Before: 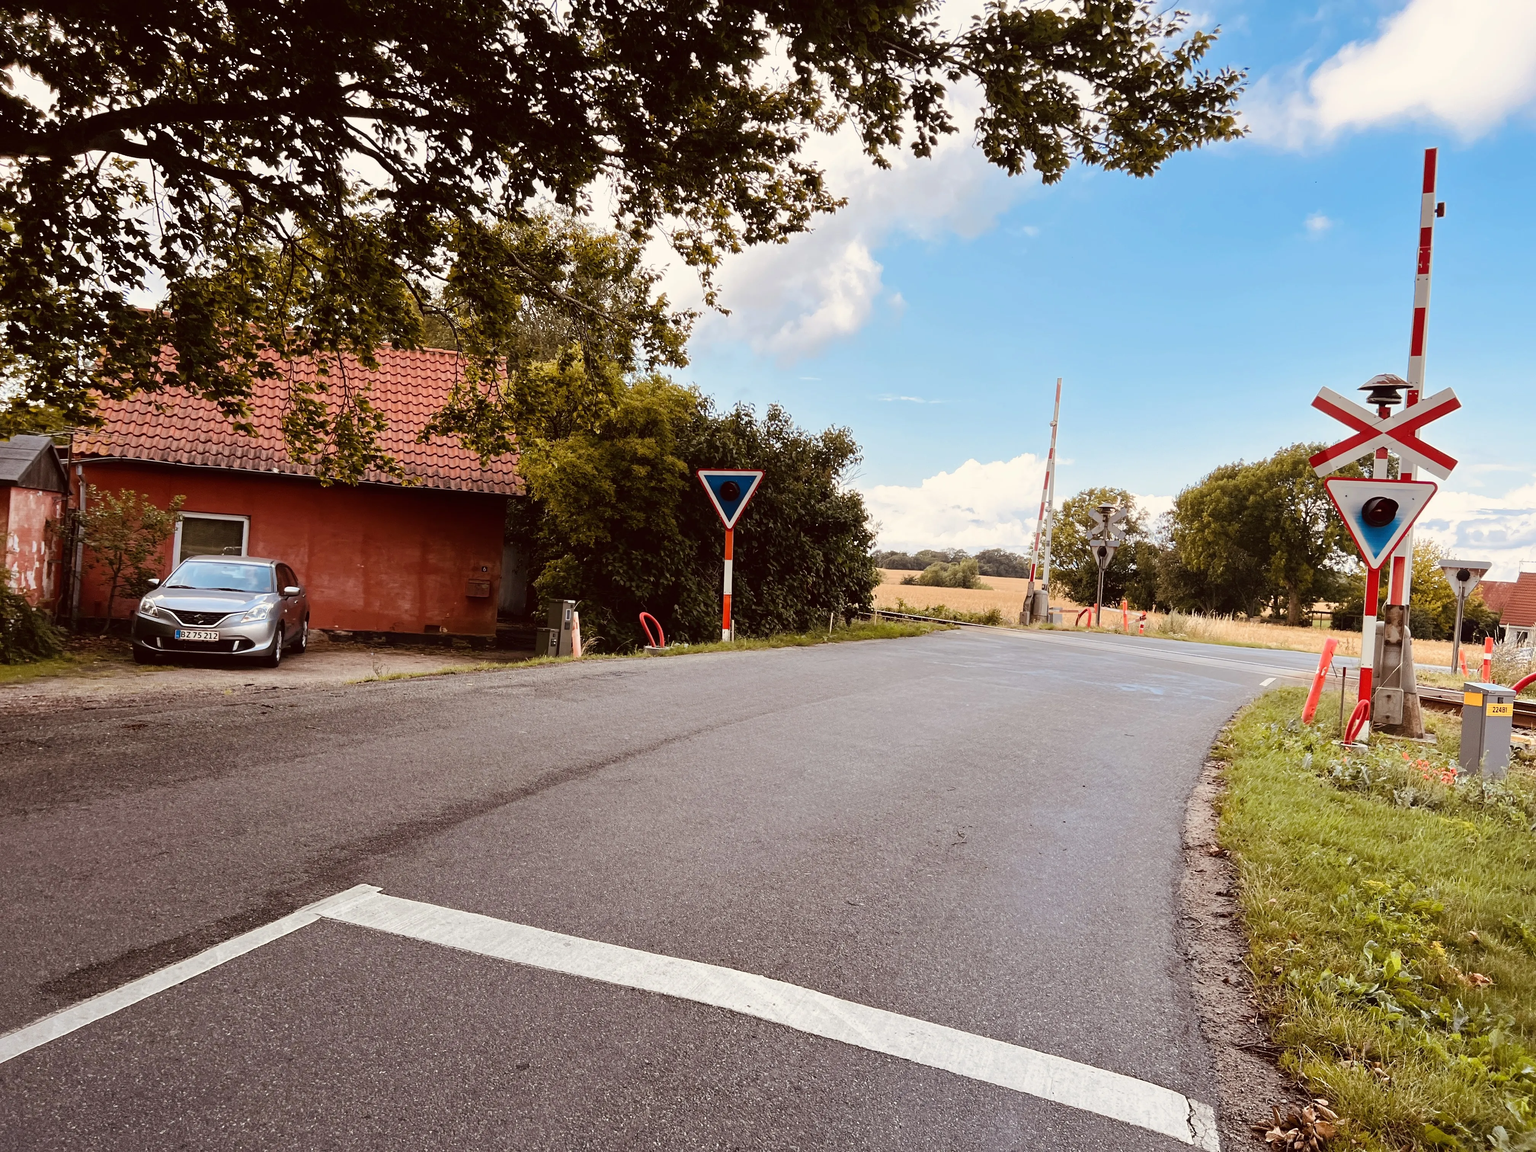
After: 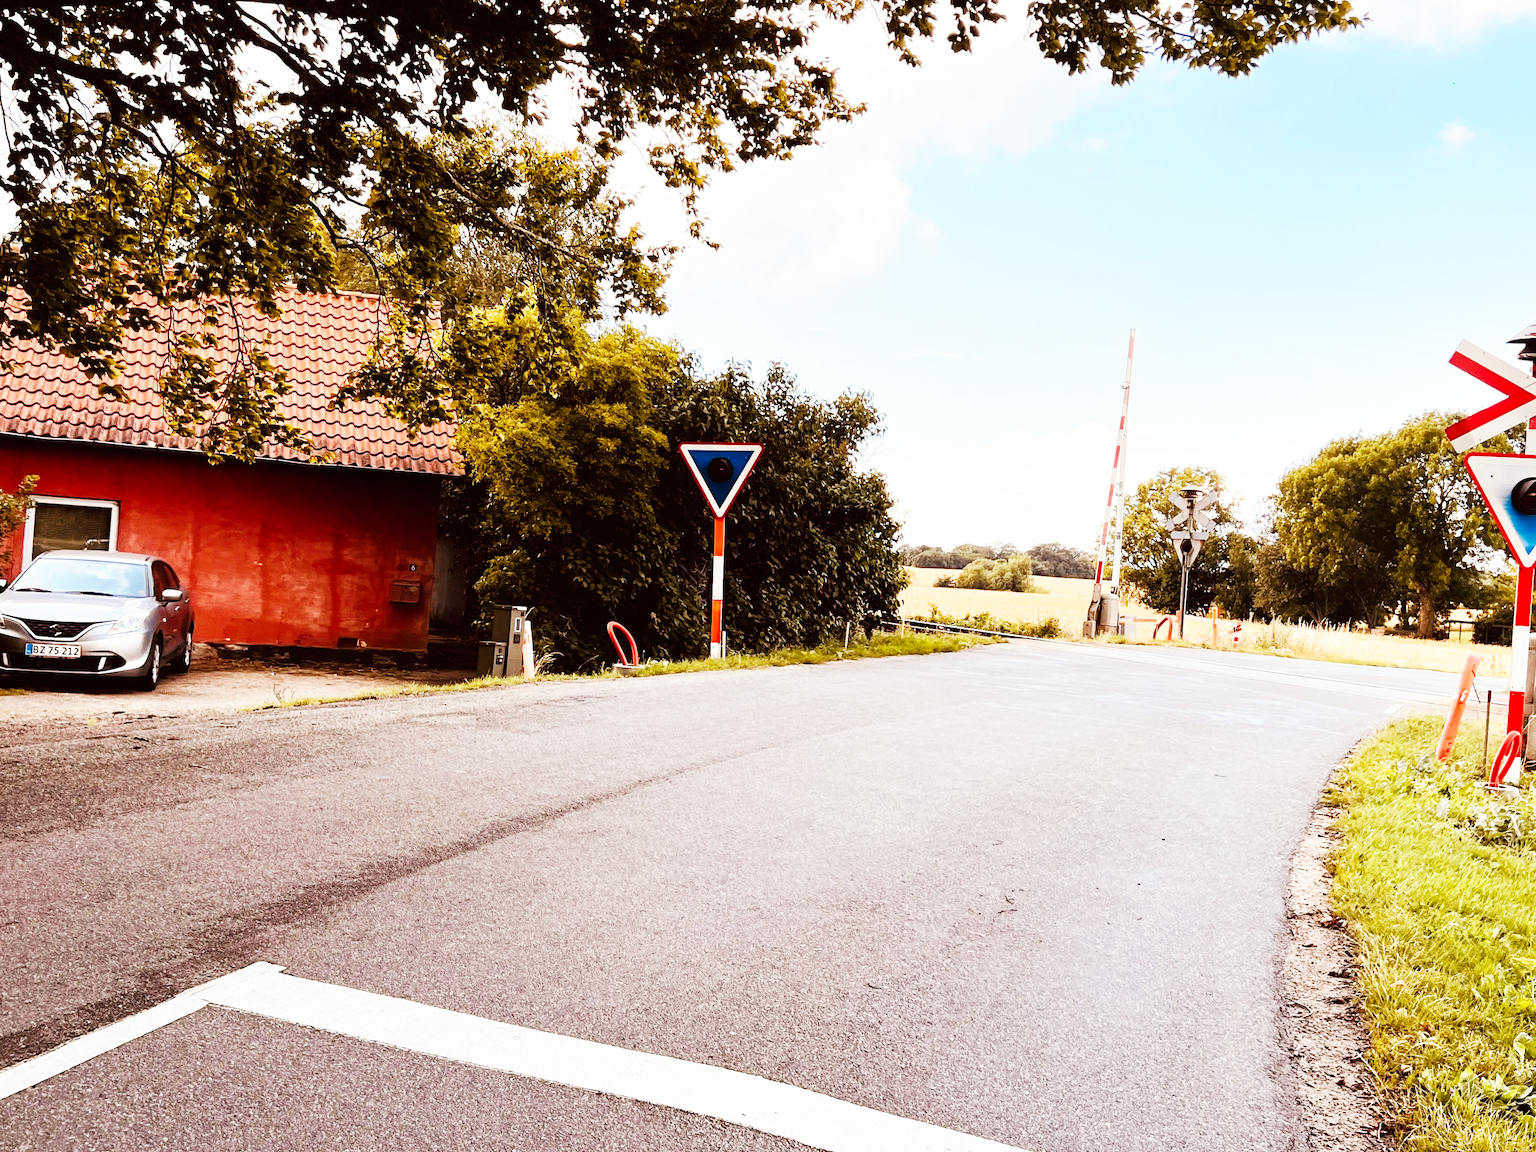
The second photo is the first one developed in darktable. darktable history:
base curve: curves: ch0 [(0, 0) (0.007, 0.004) (0.027, 0.03) (0.046, 0.07) (0.207, 0.54) (0.442, 0.872) (0.673, 0.972) (1, 1)], preserve colors none
crop and rotate: left 10.071%, top 10.071%, right 10.02%, bottom 10.02%
